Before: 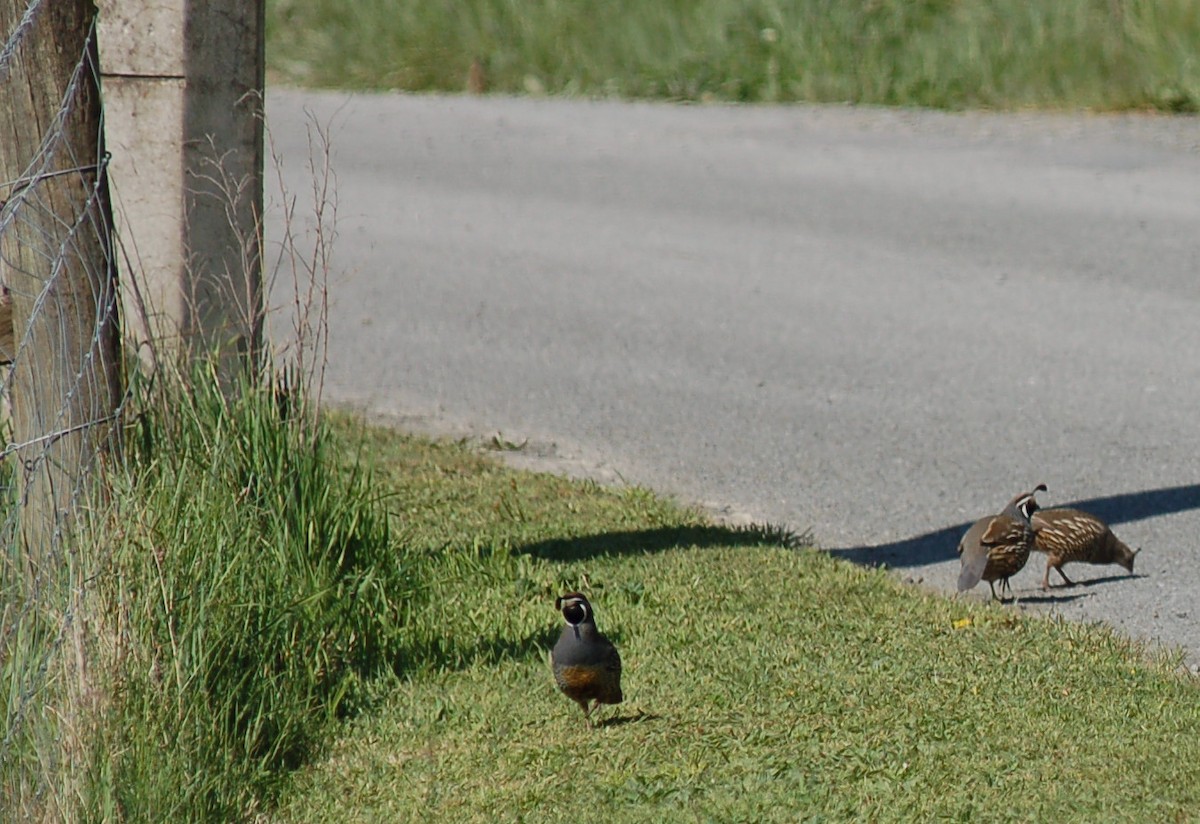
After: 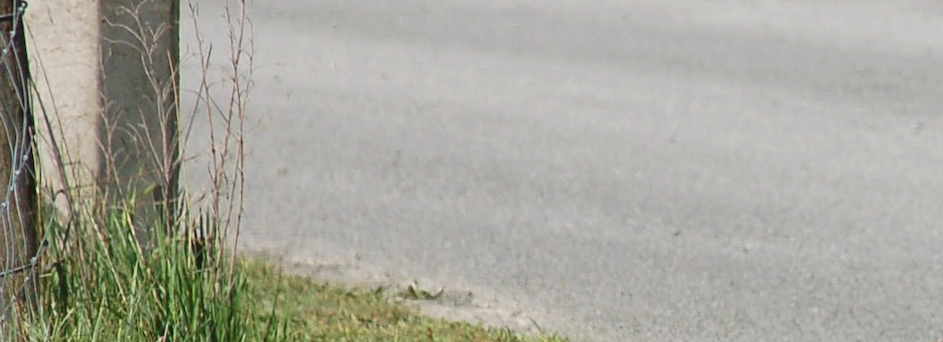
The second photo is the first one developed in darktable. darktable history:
crop: left 7.036%, top 18.398%, right 14.379%, bottom 40.043%
exposure: black level correction 0, exposure 0.4 EV, compensate exposure bias true, compensate highlight preservation false
